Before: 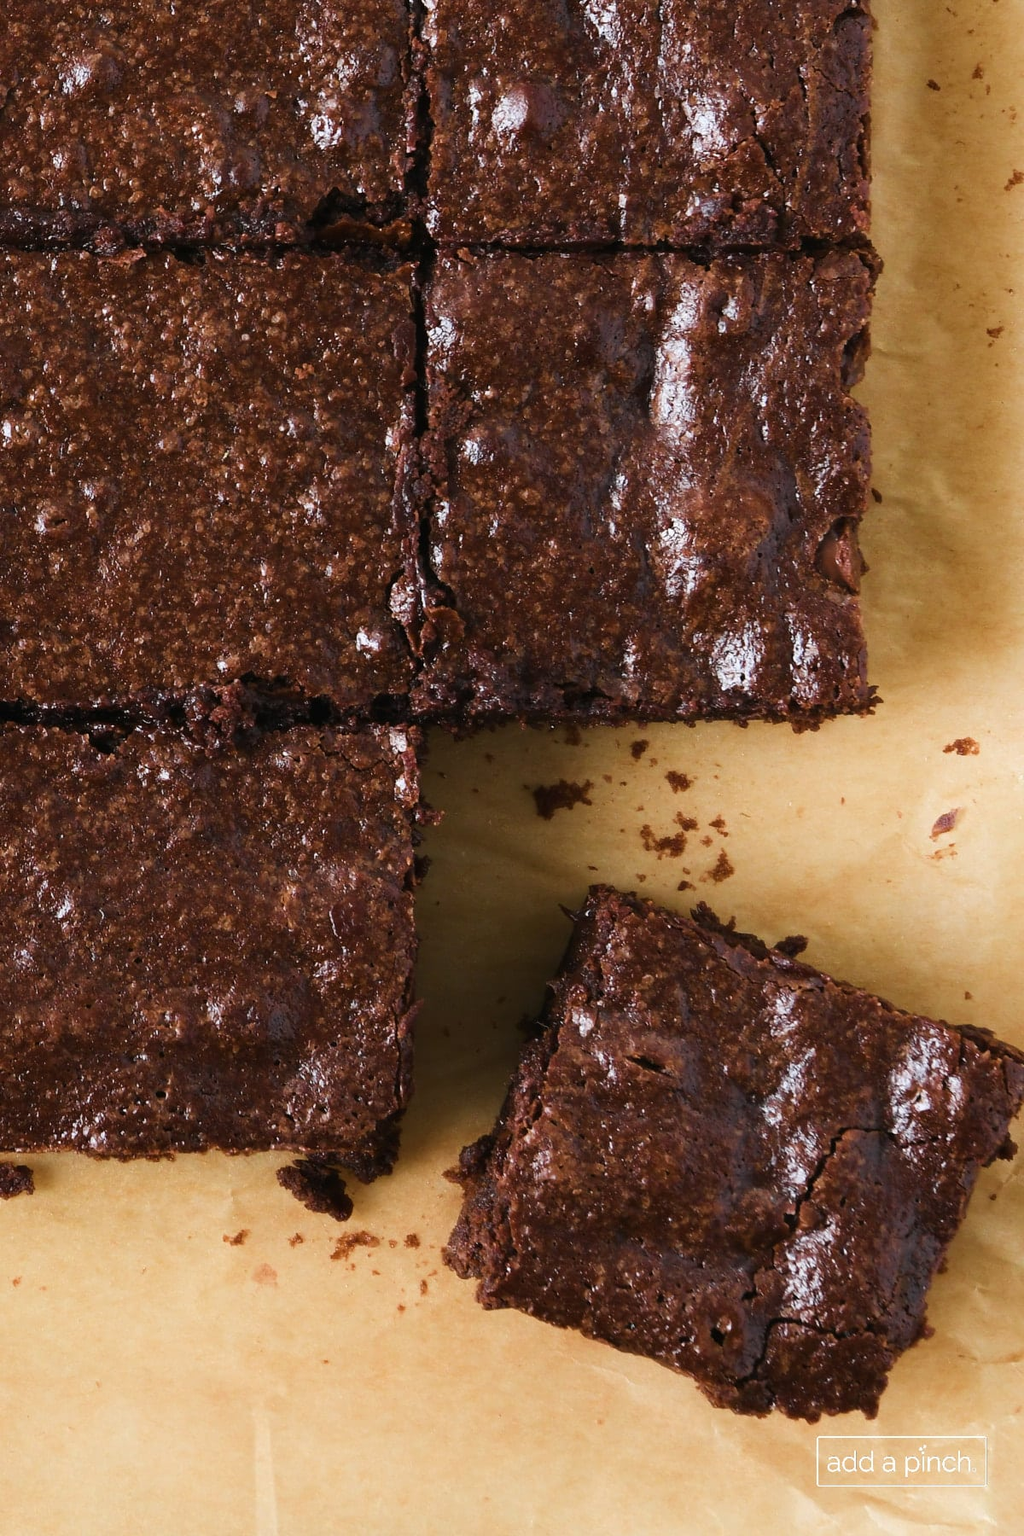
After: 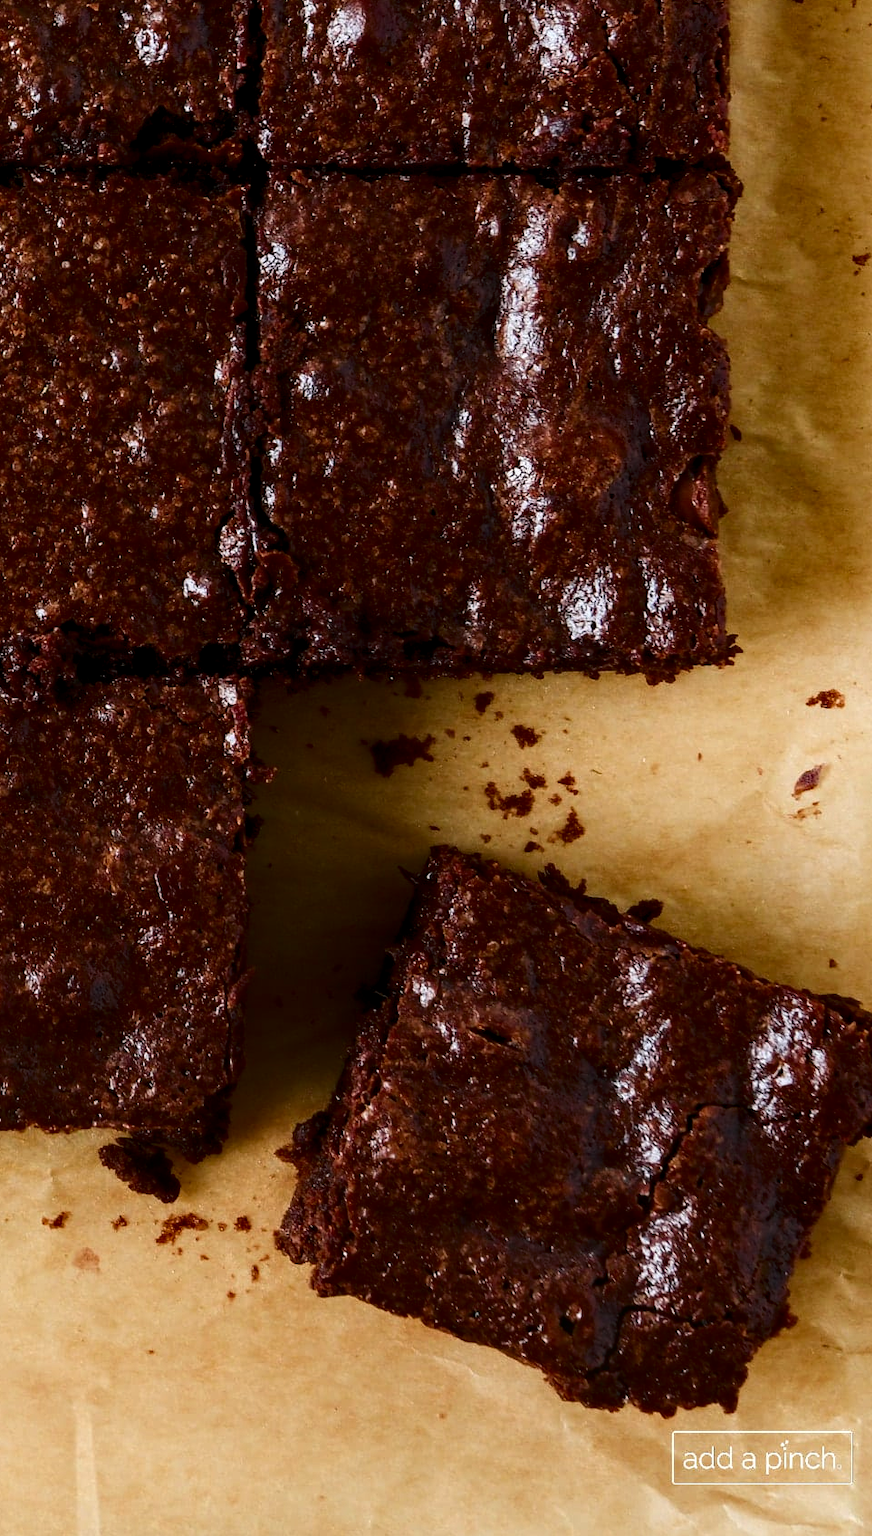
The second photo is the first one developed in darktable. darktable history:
contrast brightness saturation: contrast 0.13, brightness -0.24, saturation 0.14
local contrast: detail 130%
crop and rotate: left 17.959%, top 5.771%, right 1.742%
